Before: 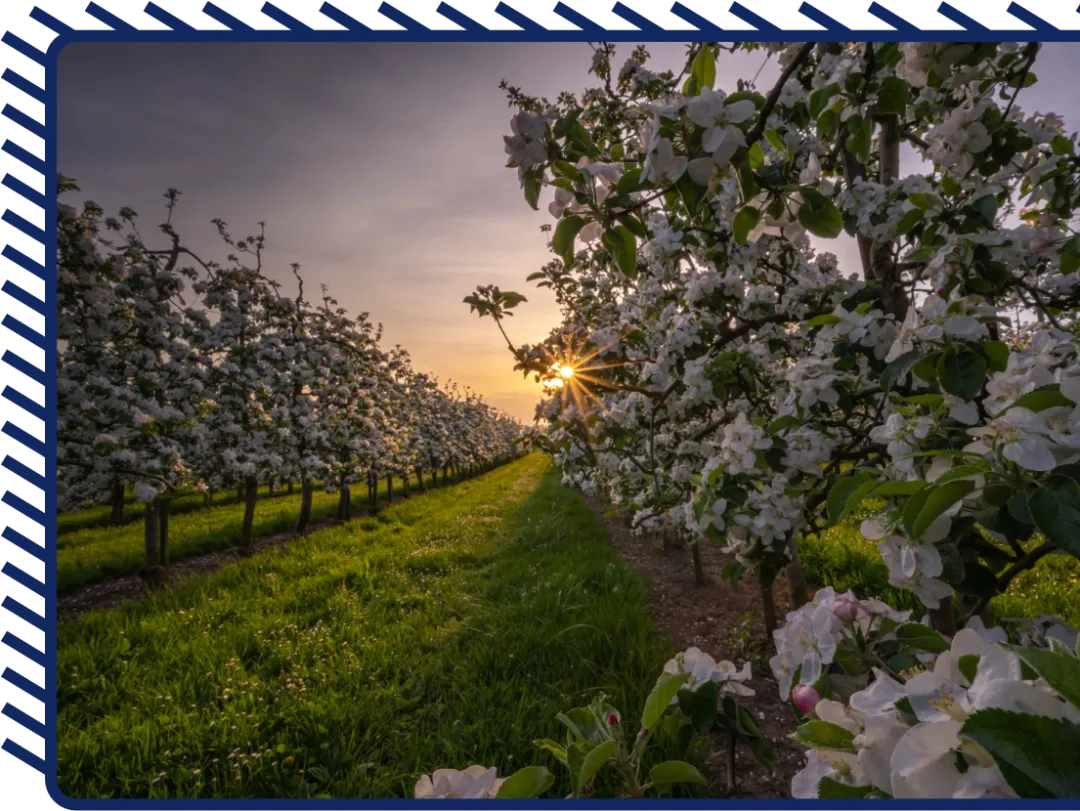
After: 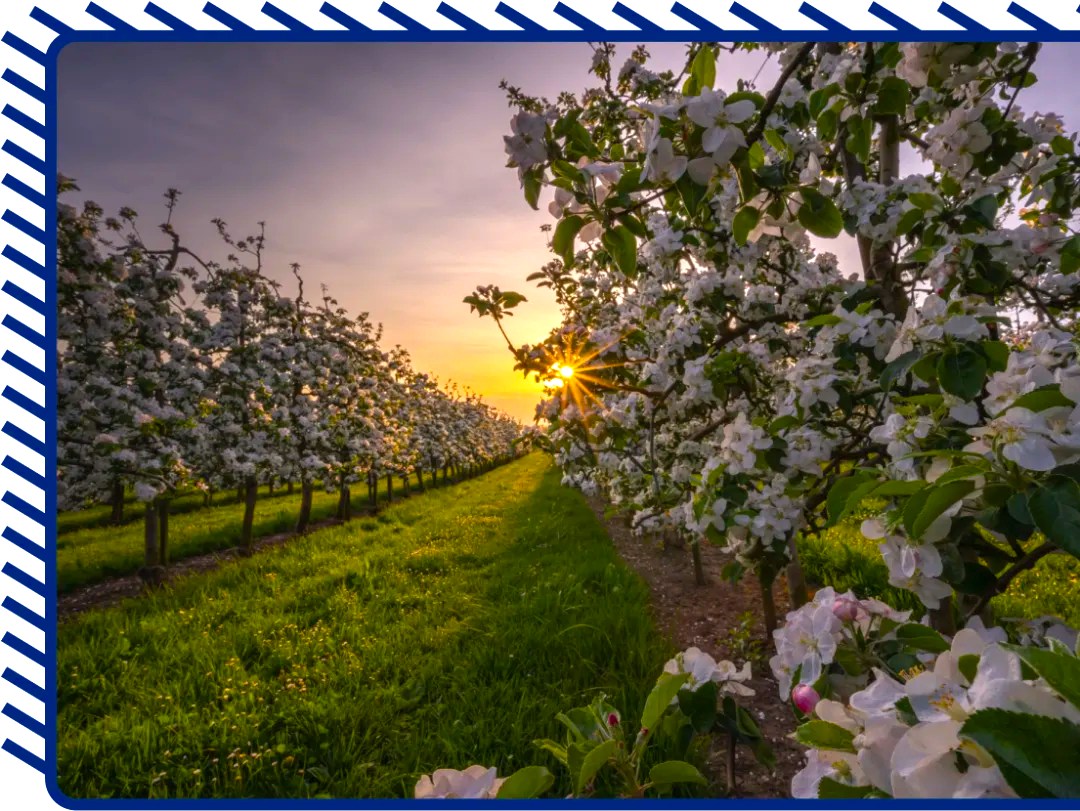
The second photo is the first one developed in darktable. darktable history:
color balance rgb: linear chroma grading › global chroma 15%, perceptual saturation grading › global saturation 30%
exposure: black level correction 0, exposure 0.5 EV, compensate highlight preservation false
